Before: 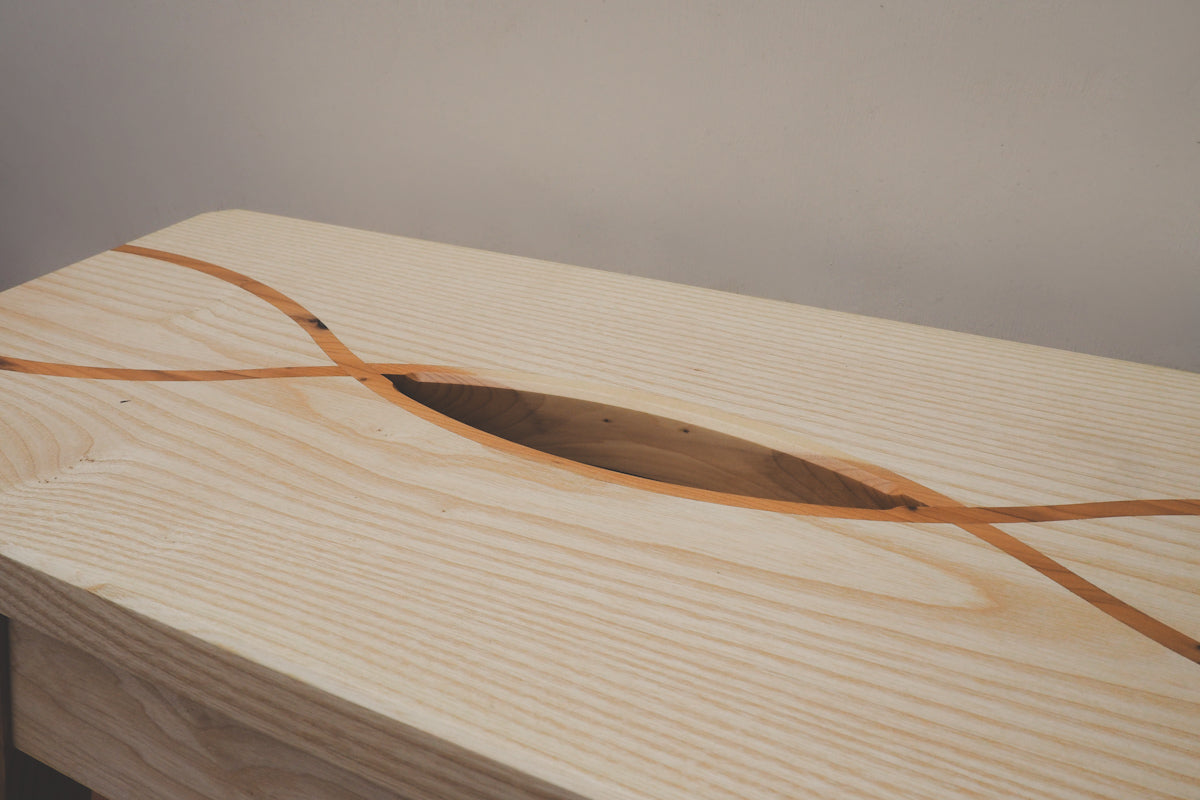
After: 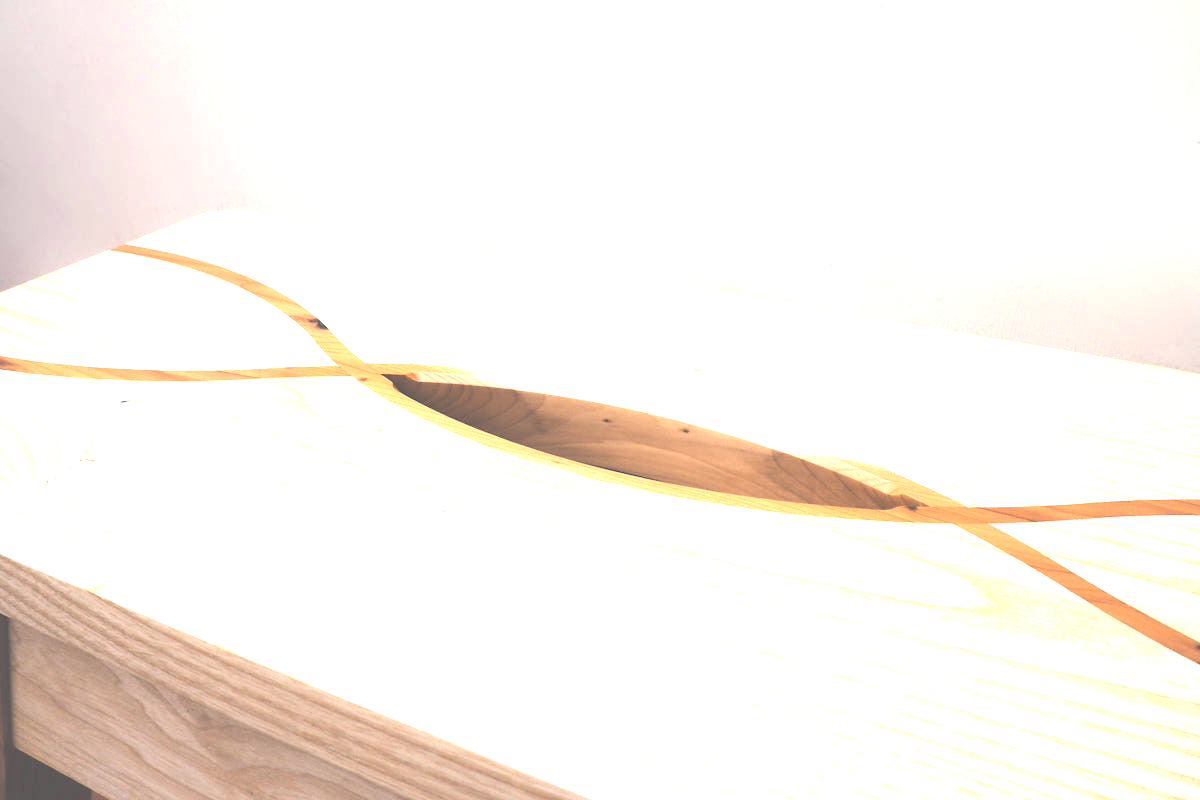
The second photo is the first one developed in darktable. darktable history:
exposure: black level correction 0, exposure 2 EV, compensate highlight preservation false
white balance: red 1.009, blue 1.027
